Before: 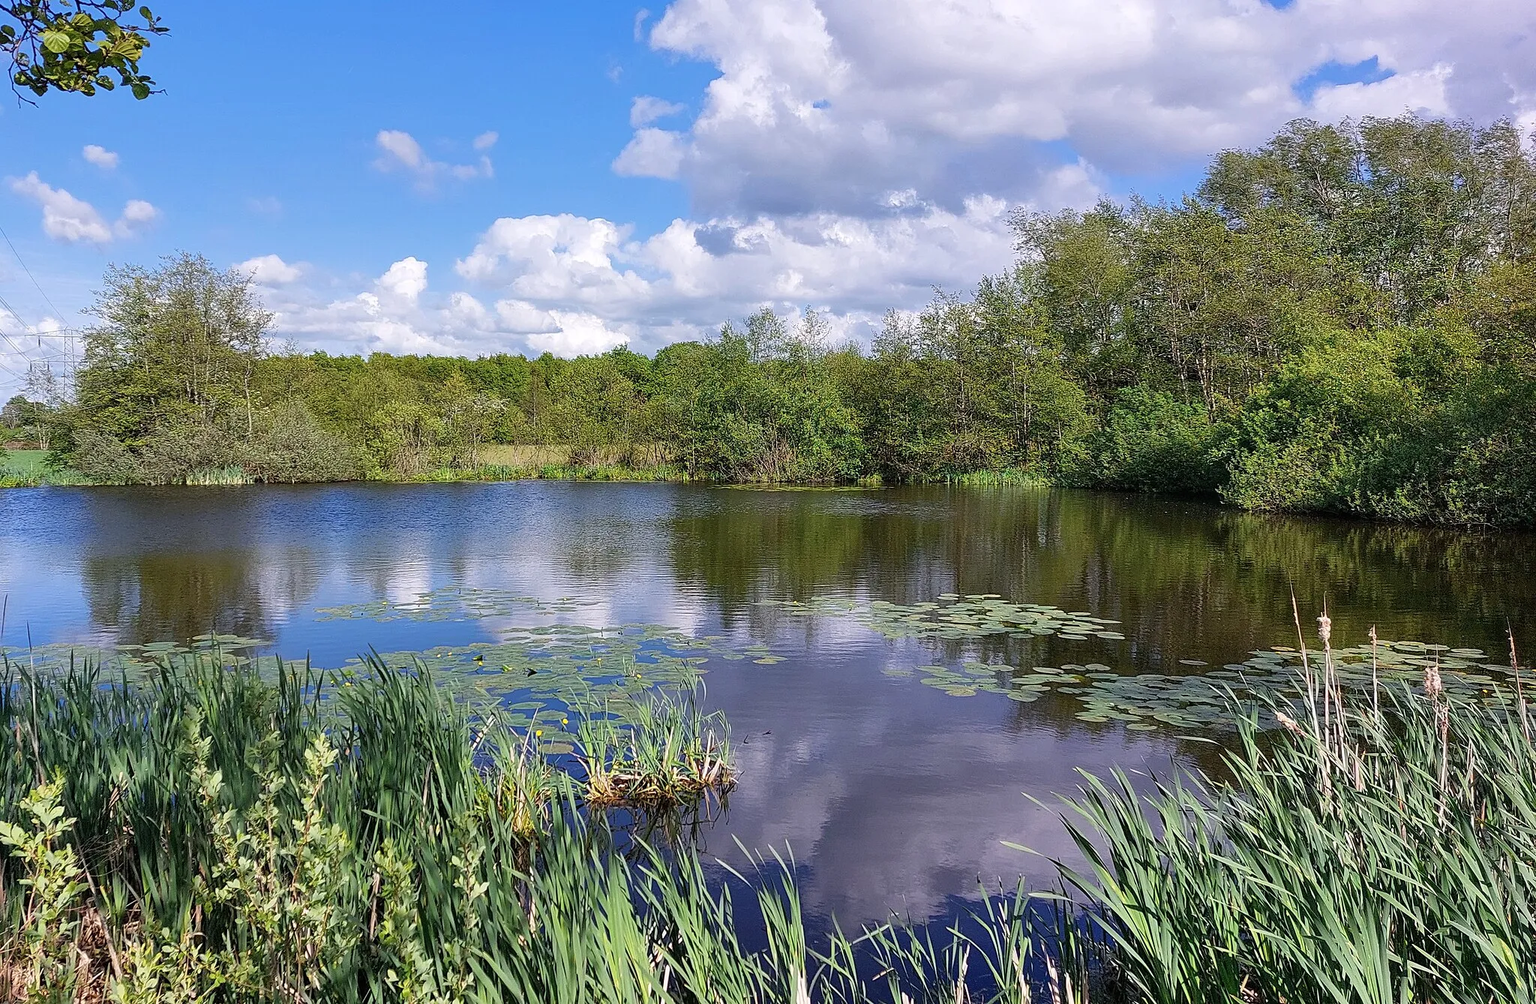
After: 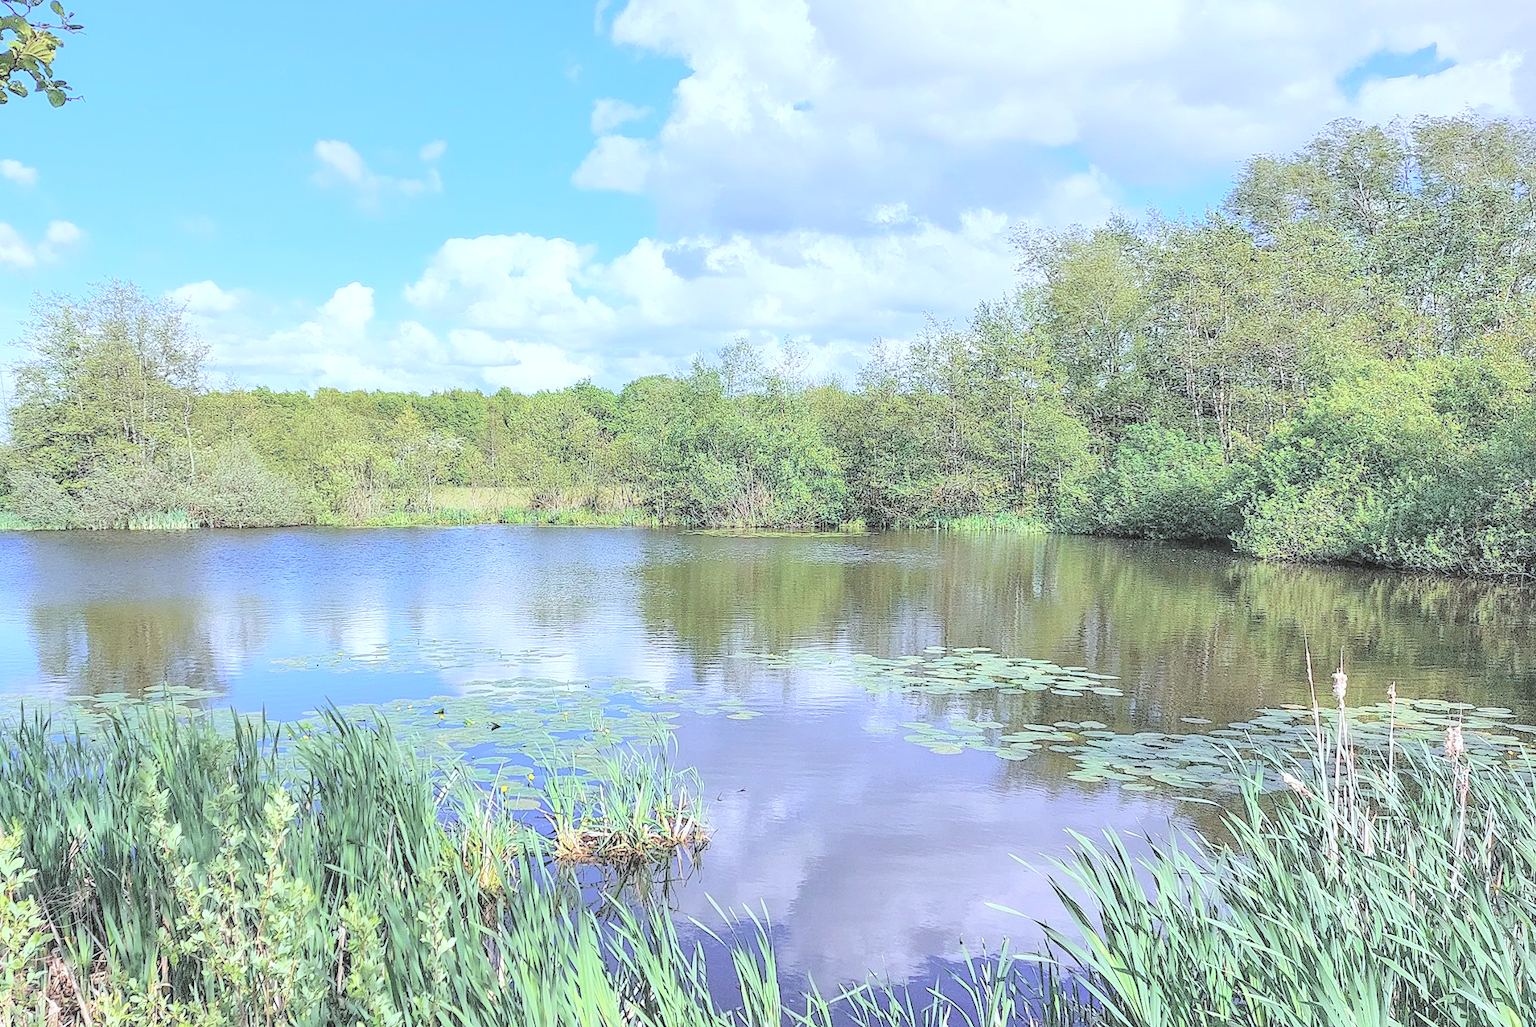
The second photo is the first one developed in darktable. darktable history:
local contrast: detail 130%
tone equalizer: on, module defaults
crop: left 1.743%, right 0.268%, bottom 2.011%
rotate and perspective: rotation 0.074°, lens shift (vertical) 0.096, lens shift (horizontal) -0.041, crop left 0.043, crop right 0.952, crop top 0.024, crop bottom 0.979
contrast brightness saturation: brightness 1
color calibration: illuminant F (fluorescent), F source F9 (Cool White Deluxe 4150 K) – high CRI, x 0.374, y 0.373, temperature 4158.34 K
